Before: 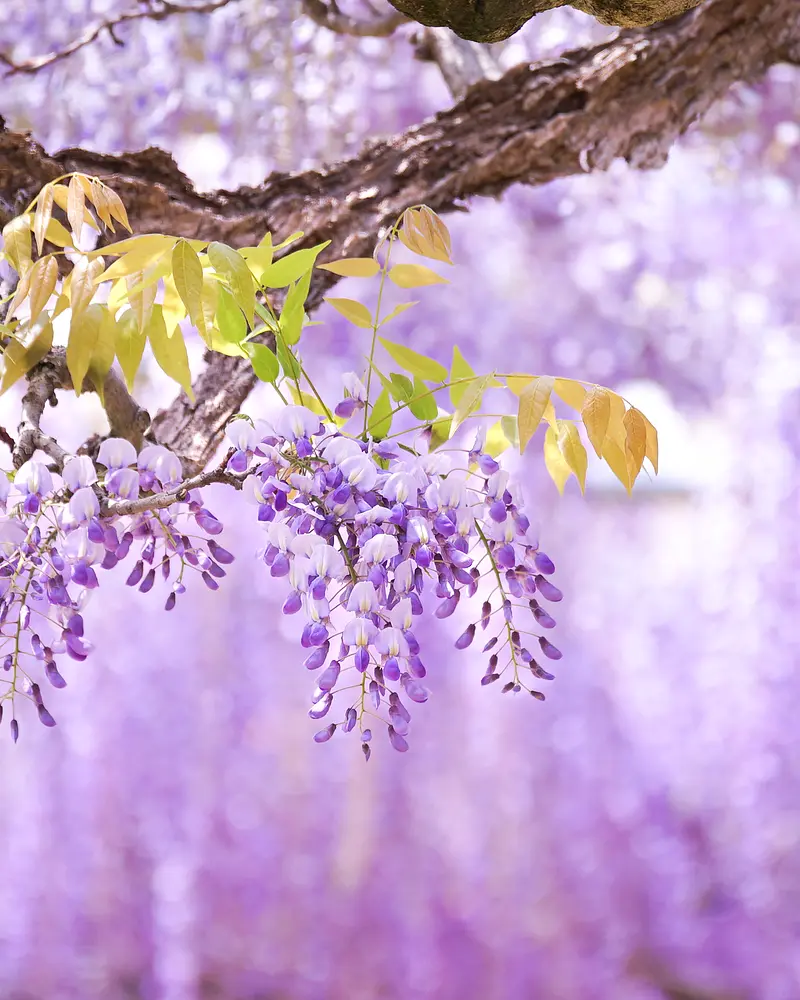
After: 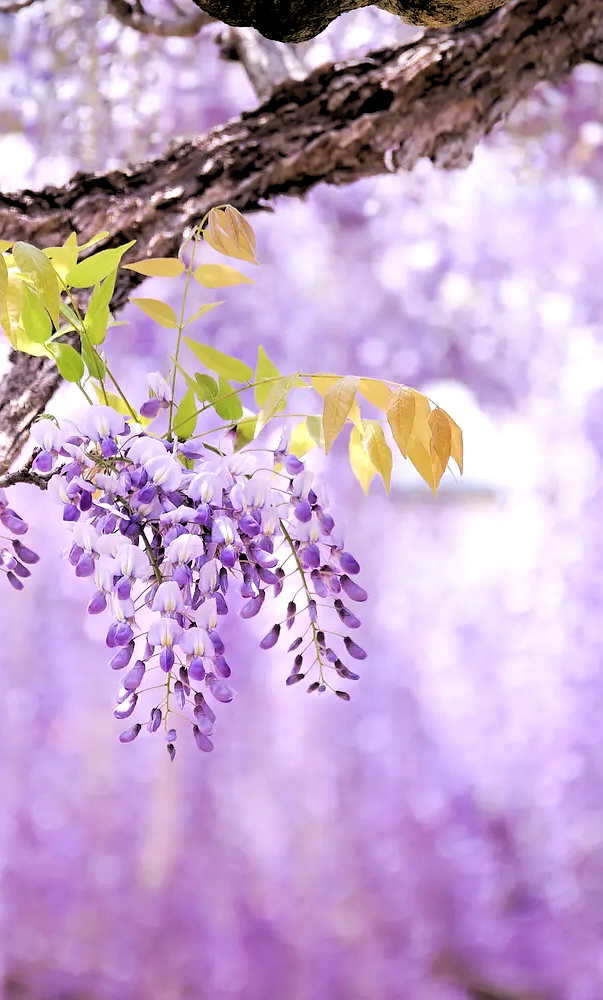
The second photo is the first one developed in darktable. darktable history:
crop and rotate: left 24.6%
rgb levels: levels [[0.034, 0.472, 0.904], [0, 0.5, 1], [0, 0.5, 1]]
